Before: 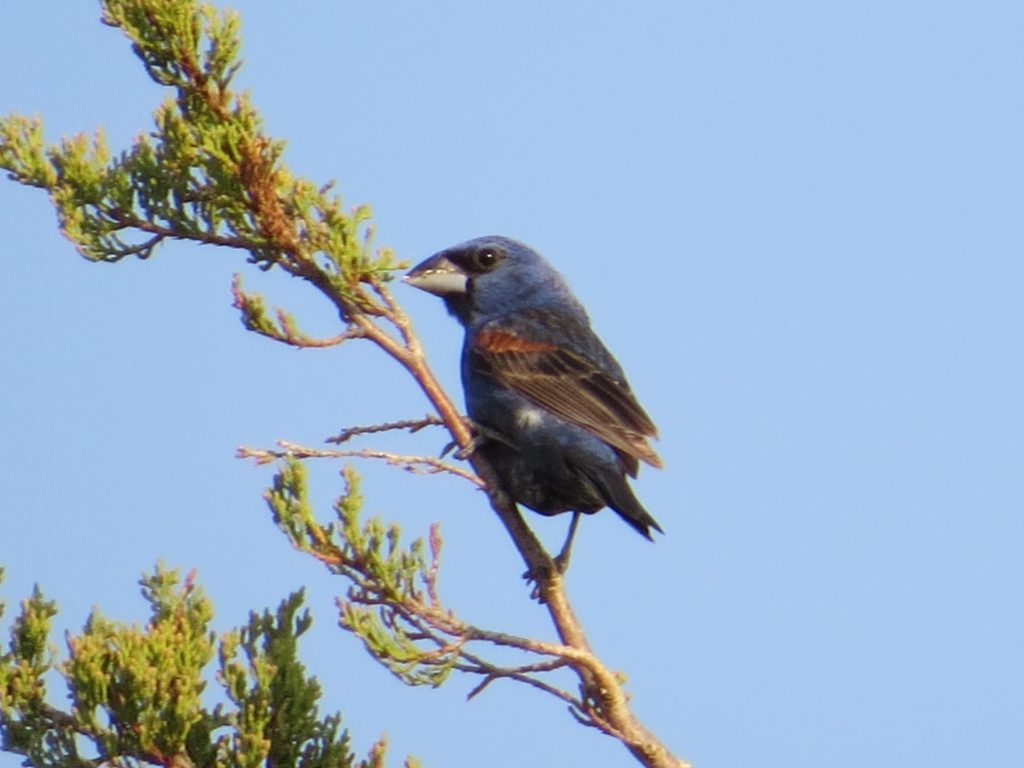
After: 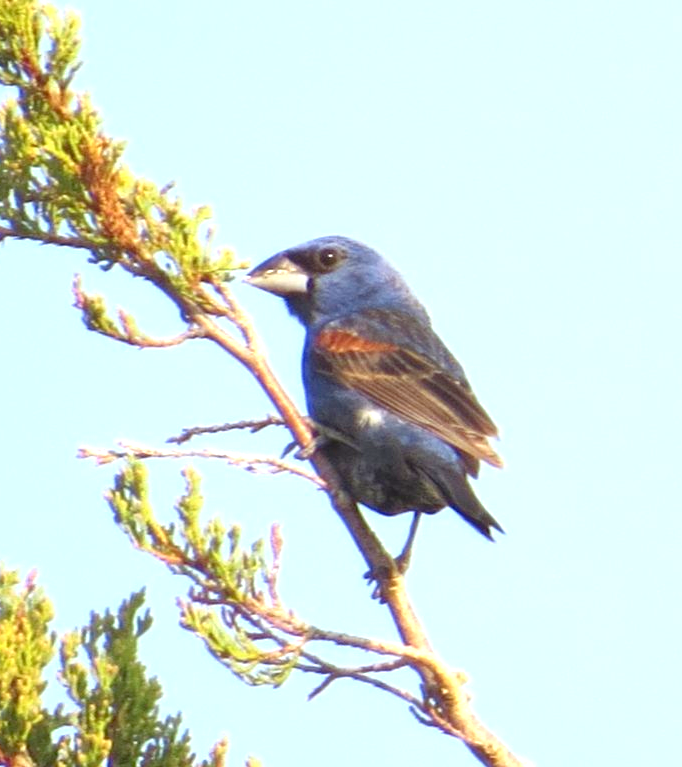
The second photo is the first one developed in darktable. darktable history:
crop and rotate: left 15.599%, right 17.791%
exposure: exposure 1 EV, compensate highlight preservation false
tone equalizer: -8 EV 1.04 EV, -7 EV 1 EV, -6 EV 1.01 EV, -5 EV 0.995 EV, -4 EV 1.03 EV, -3 EV 0.735 EV, -2 EV 0.498 EV, -1 EV 0.238 EV
